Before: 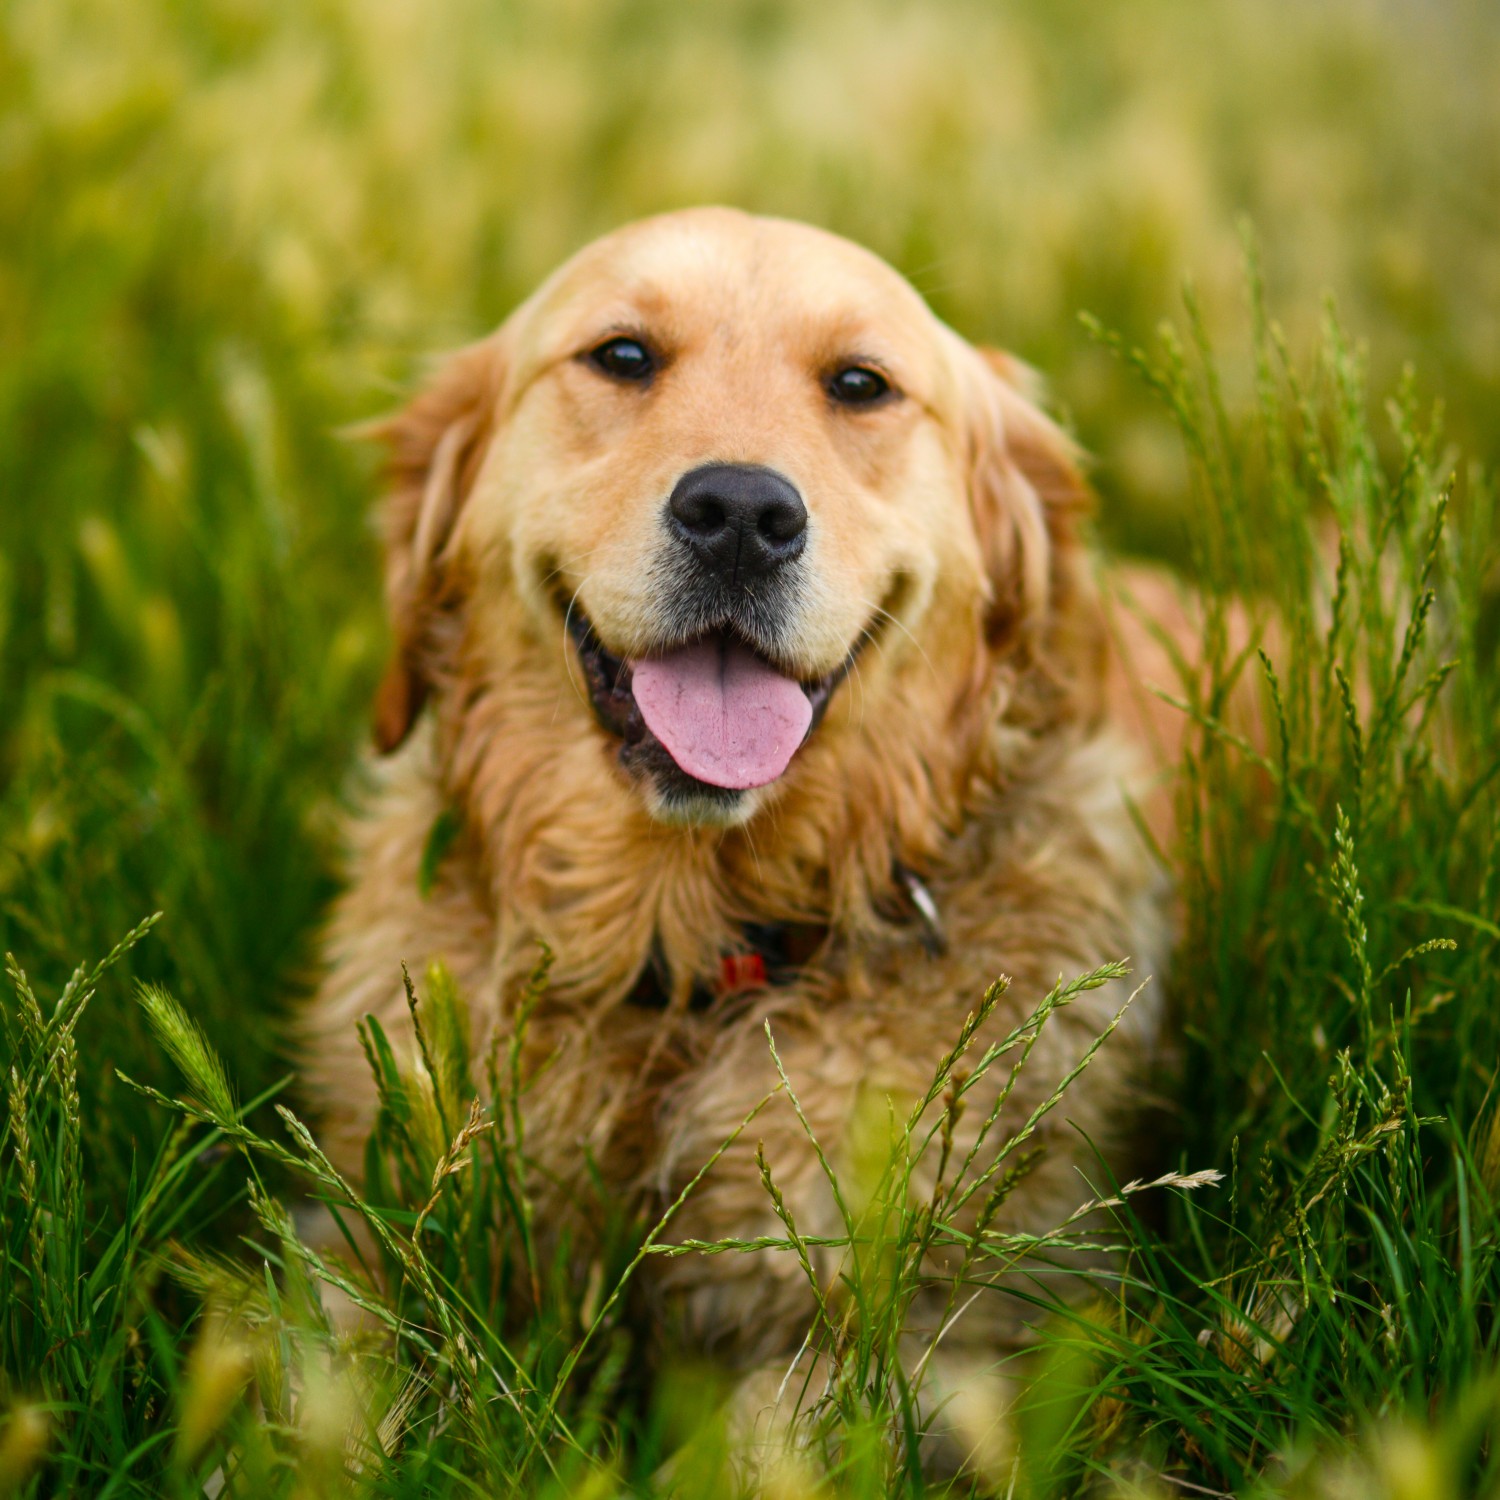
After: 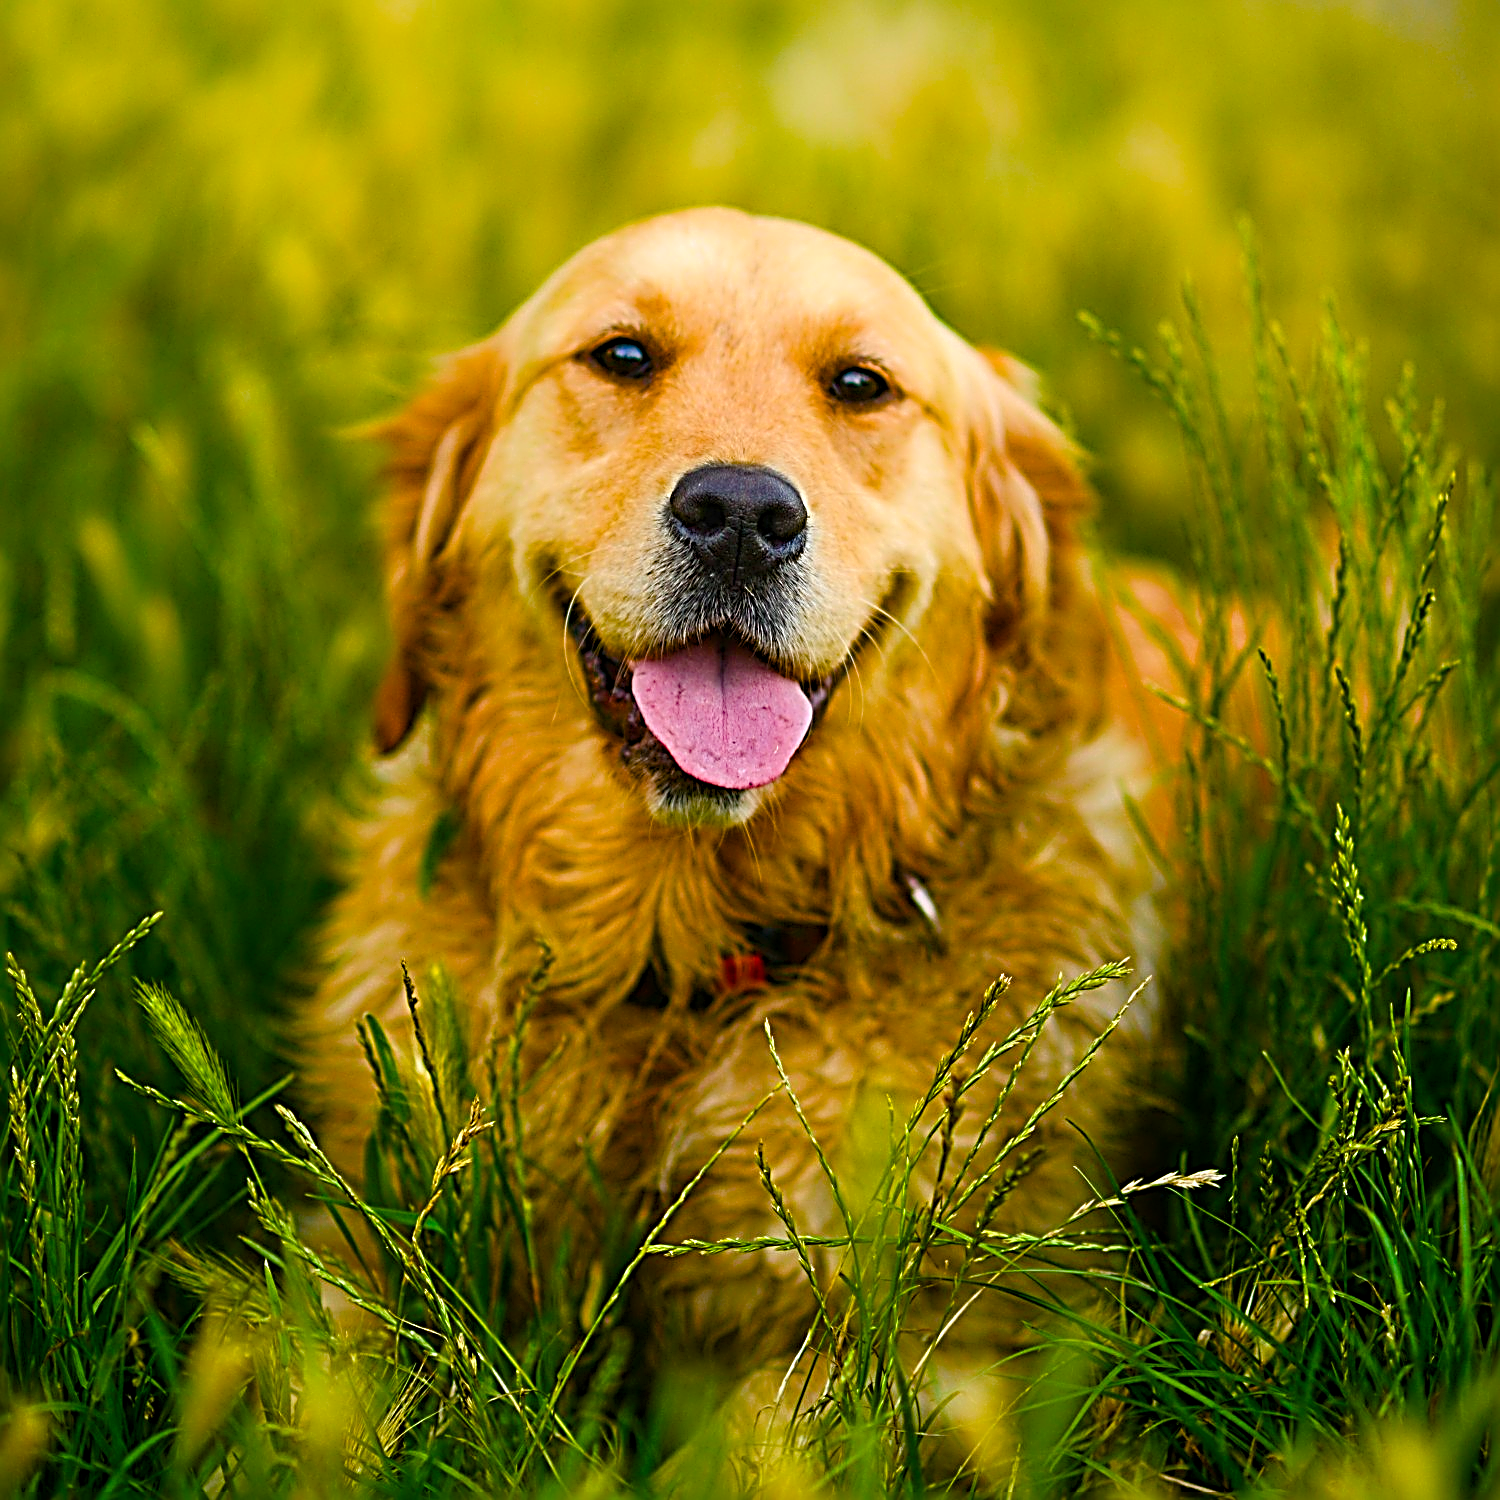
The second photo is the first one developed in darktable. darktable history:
color balance rgb: linear chroma grading › global chroma 41.524%, perceptual saturation grading › global saturation 20%, perceptual saturation grading › highlights -25.018%, perceptual saturation grading › shadows 49.641%, global vibrance 14.712%
sharpen: radius 3.161, amount 1.728
